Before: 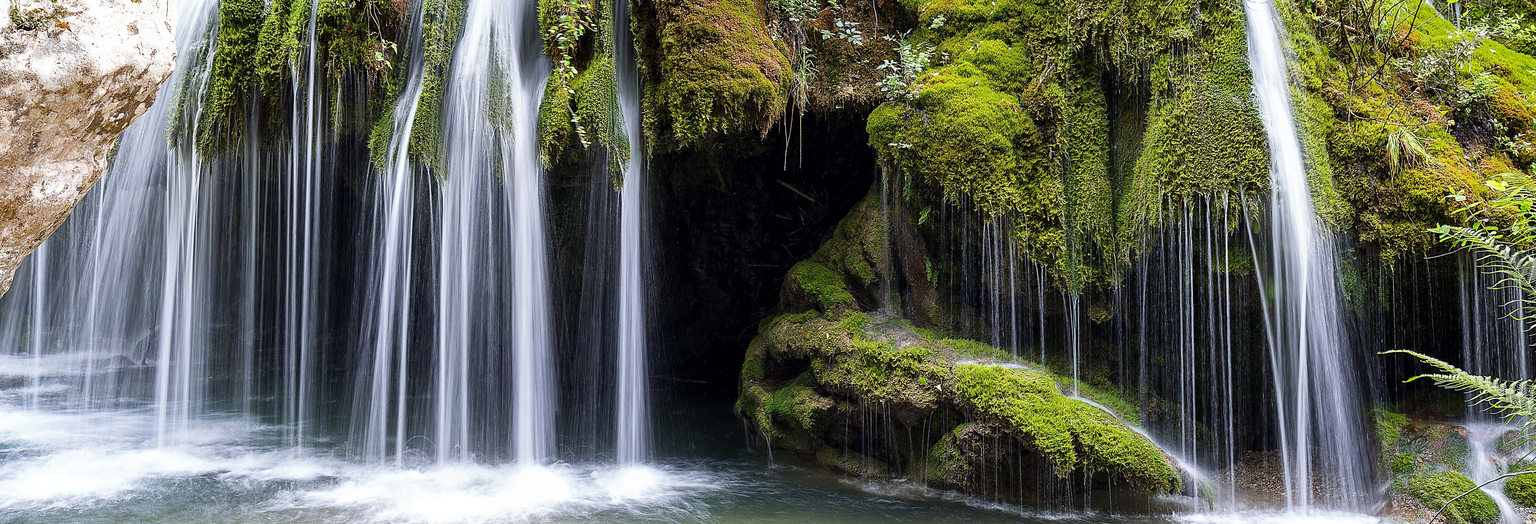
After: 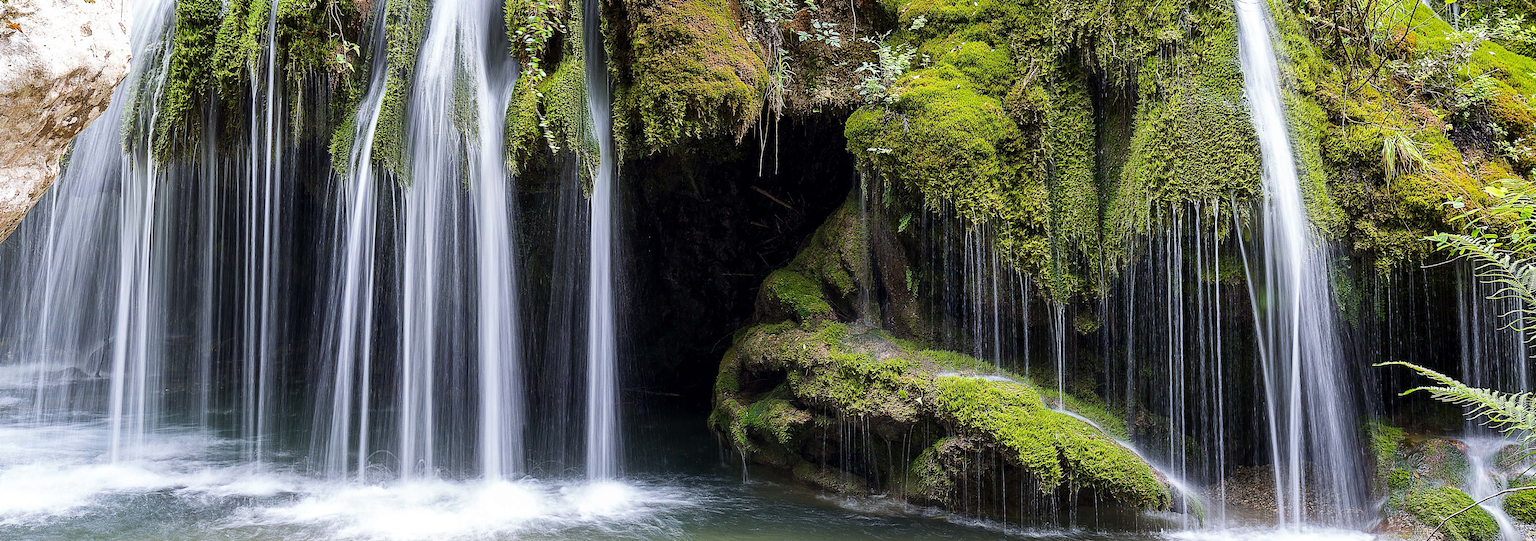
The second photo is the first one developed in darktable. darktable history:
crop and rotate: left 3.238%
rotate and perspective: automatic cropping off
